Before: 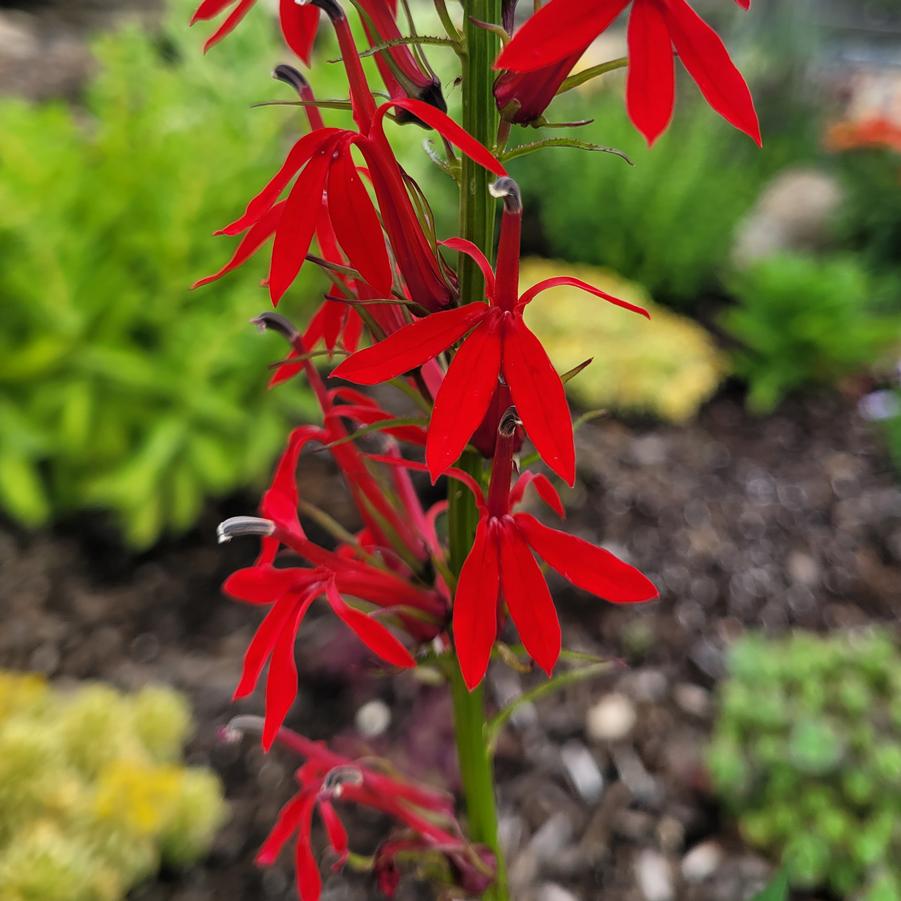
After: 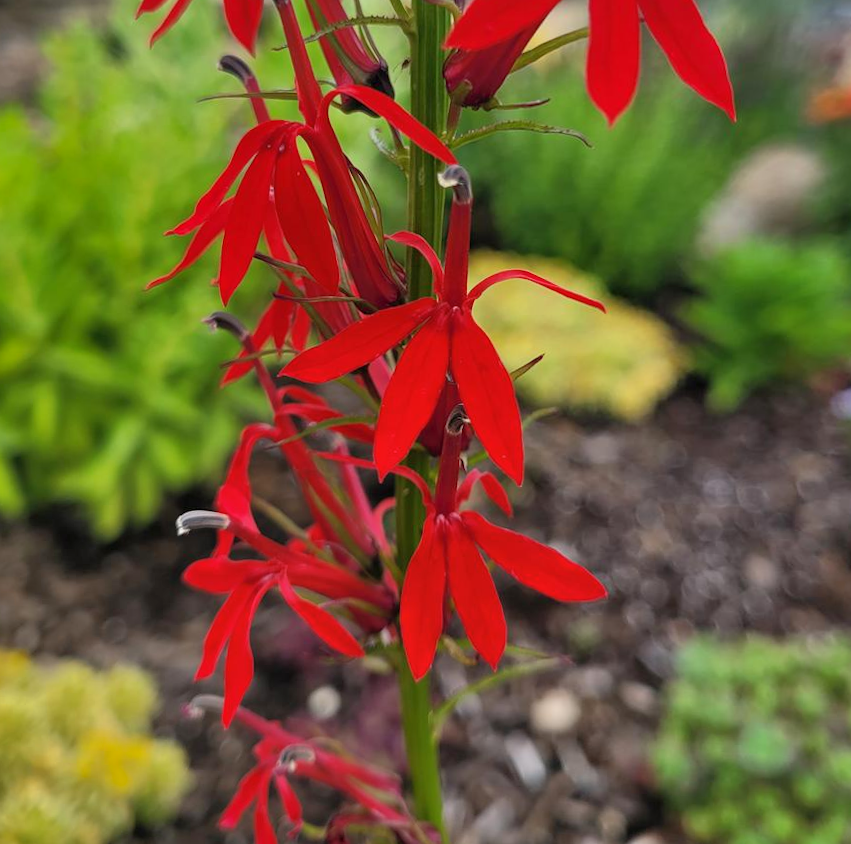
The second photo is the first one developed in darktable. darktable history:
white balance: emerald 1
shadows and highlights: on, module defaults
rotate and perspective: rotation 0.062°, lens shift (vertical) 0.115, lens shift (horizontal) -0.133, crop left 0.047, crop right 0.94, crop top 0.061, crop bottom 0.94
